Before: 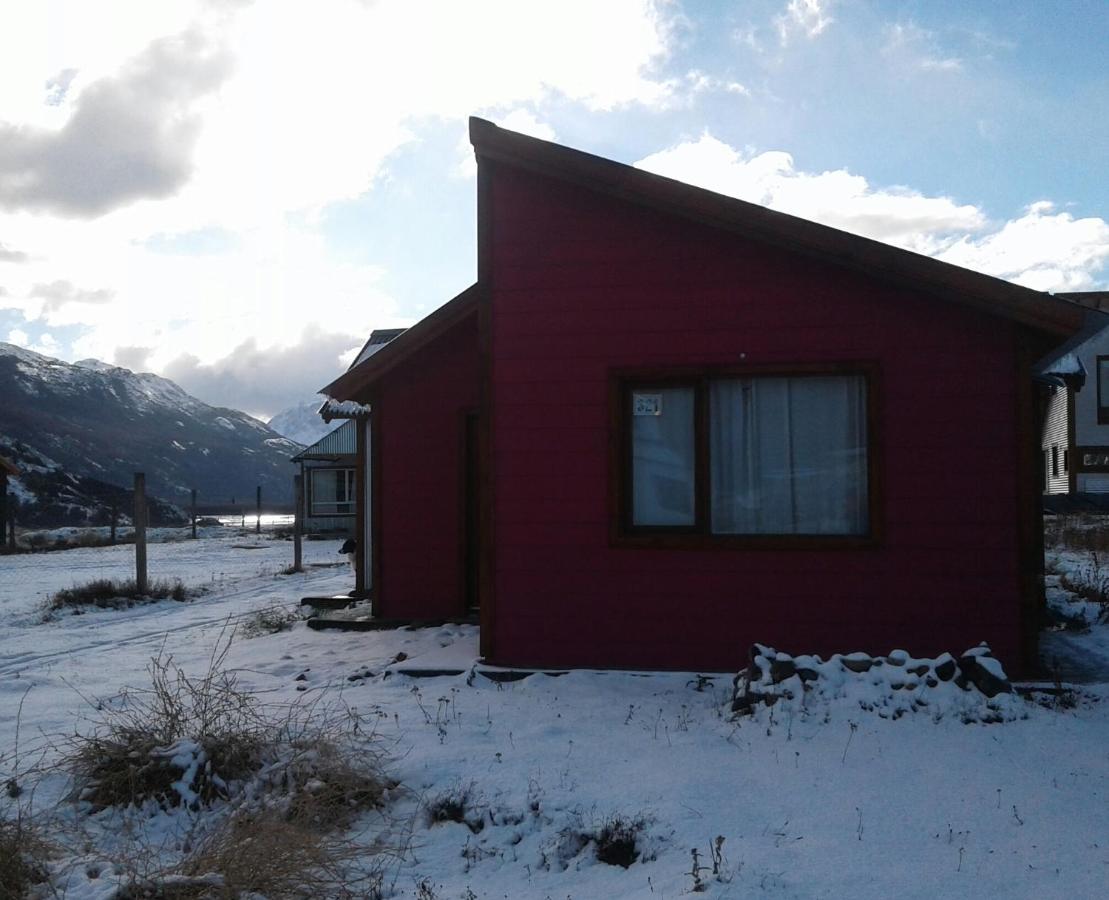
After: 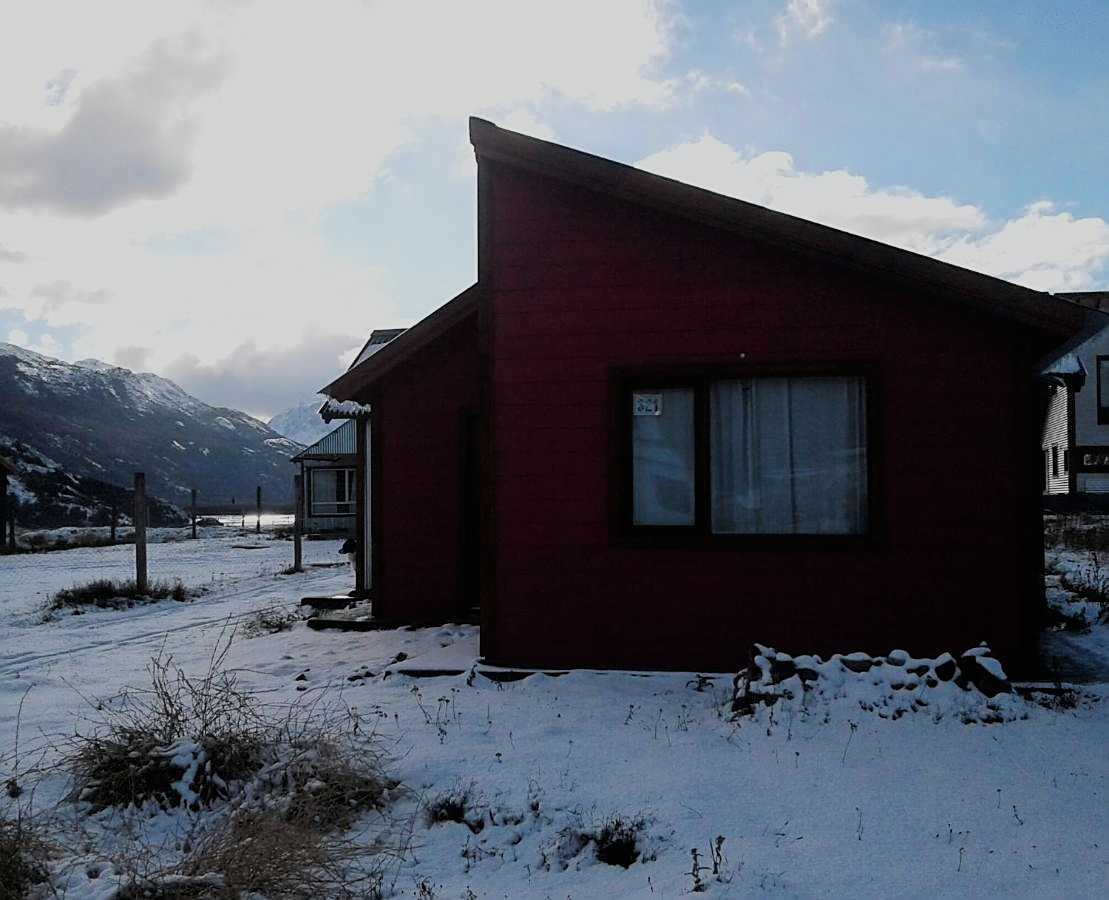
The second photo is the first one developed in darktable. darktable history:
filmic rgb: black relative exposure -7.65 EV, white relative exposure 4.56 EV, hardness 3.61, color science v6 (2022)
sharpen: on, module defaults
